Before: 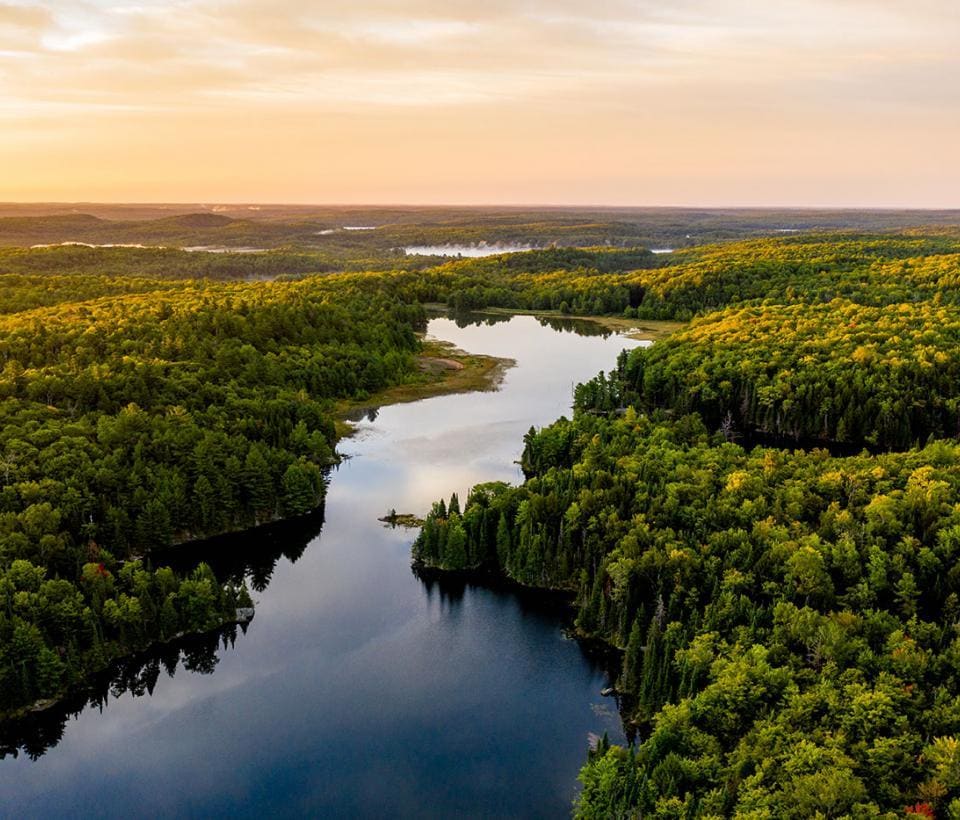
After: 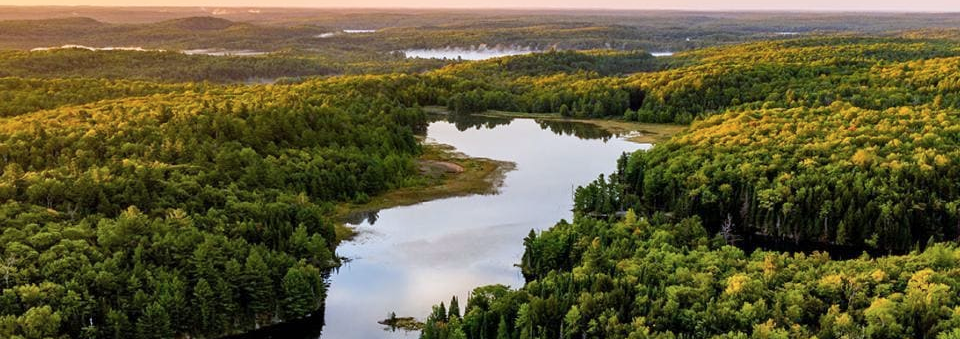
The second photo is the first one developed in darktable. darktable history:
color correction: highlights a* -0.823, highlights b* -8.35
shadows and highlights: highlights 71.38, highlights color adjustment 0.809%, soften with gaussian
crop and rotate: top 24.054%, bottom 34.532%
